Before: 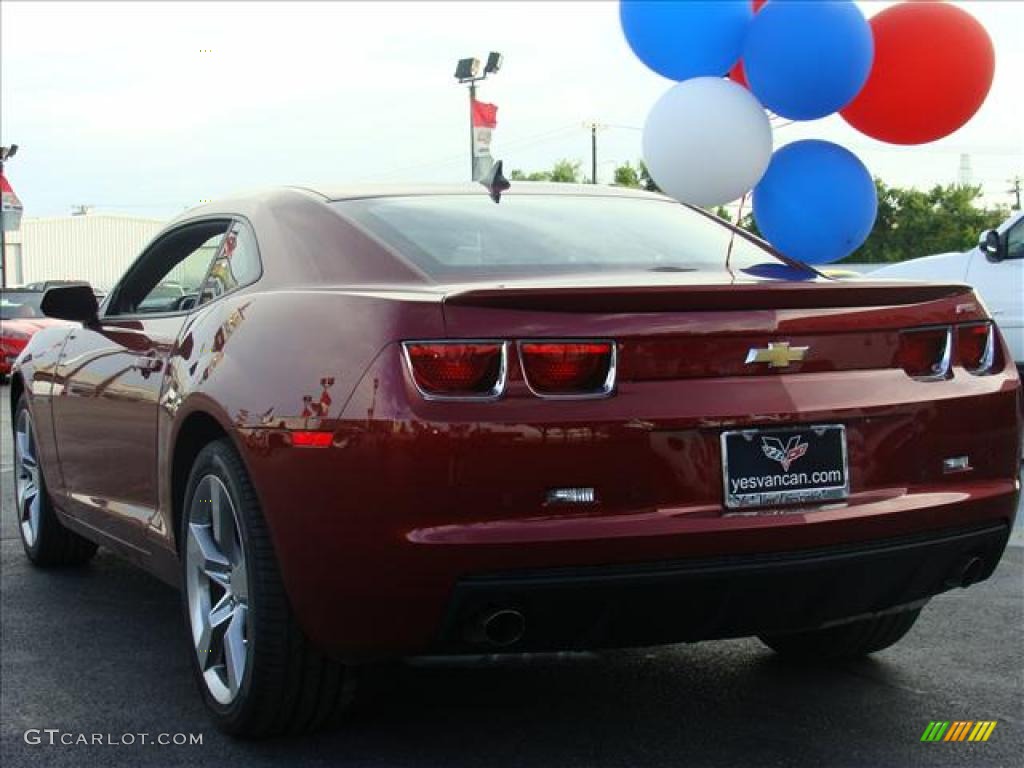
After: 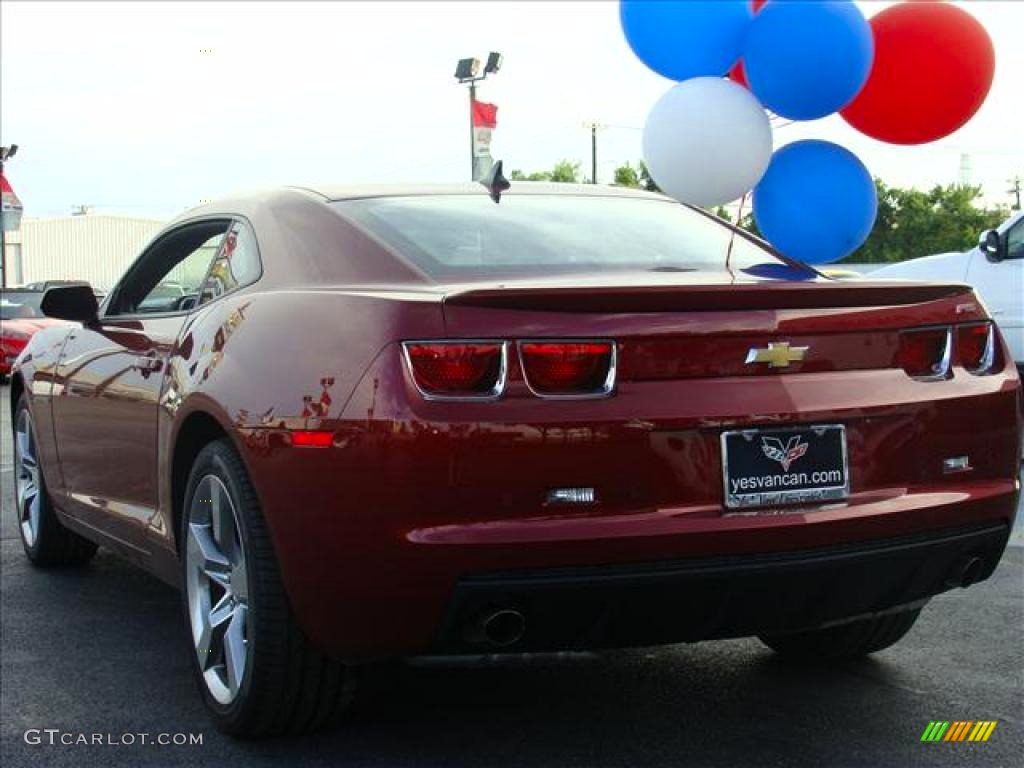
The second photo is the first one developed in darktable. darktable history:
color contrast: green-magenta contrast 1.1, blue-yellow contrast 1.1, unbound 0
color zones: curves: ch0 [(0.25, 0.5) (0.463, 0.627) (0.484, 0.637) (0.75, 0.5)]
